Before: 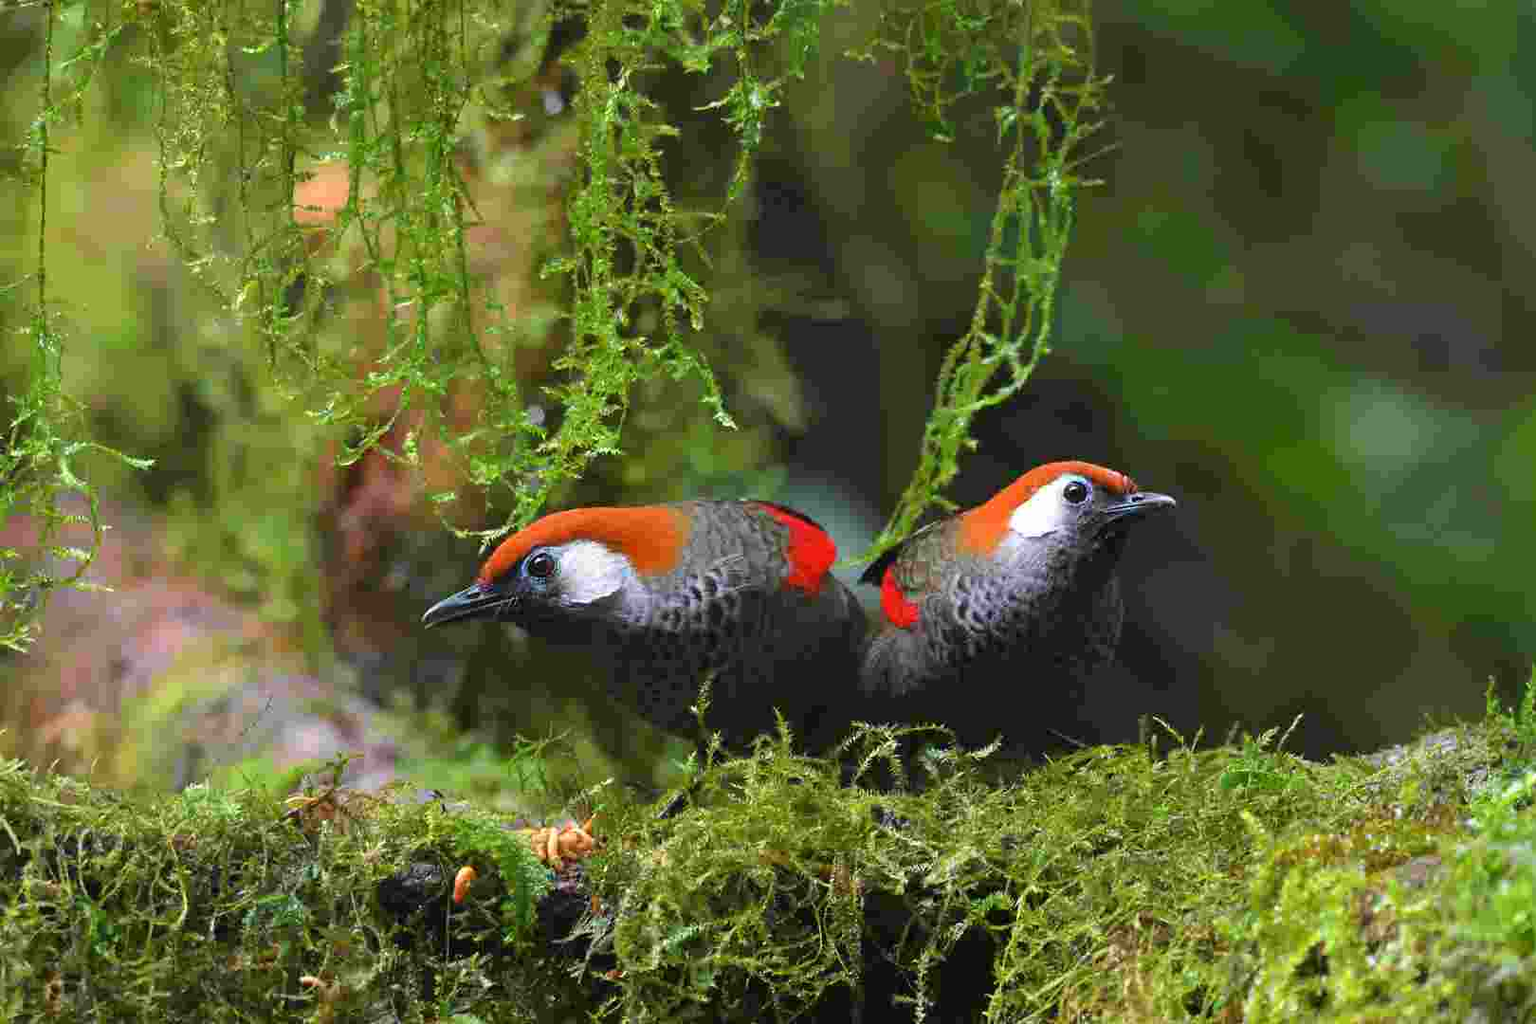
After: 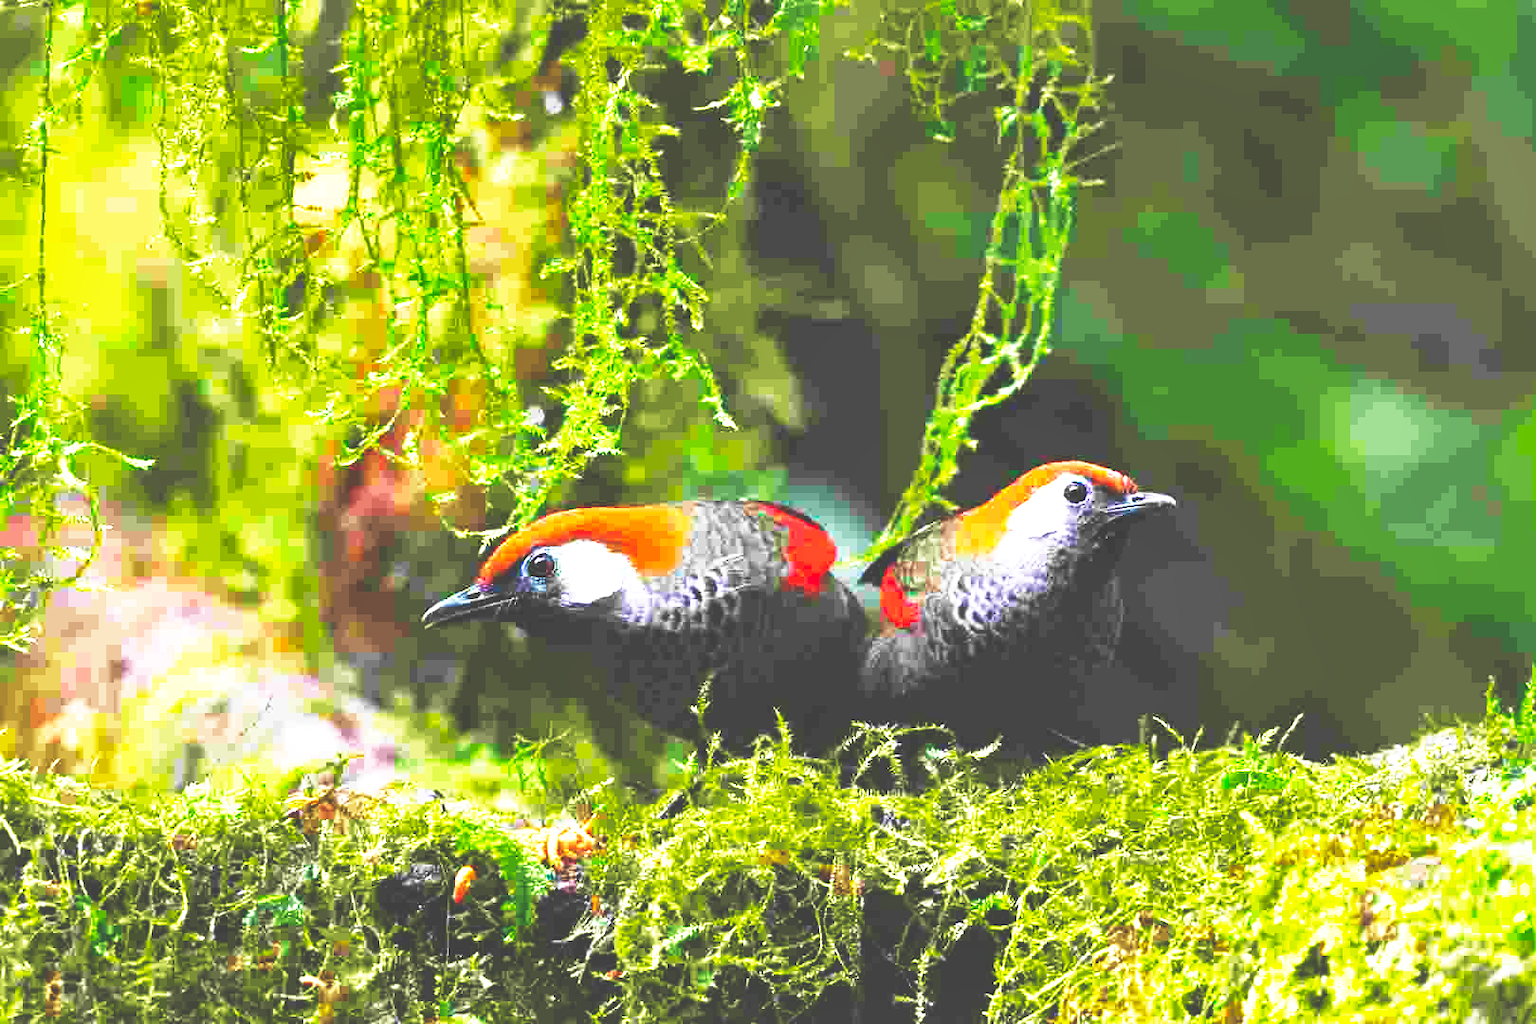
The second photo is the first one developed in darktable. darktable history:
exposure: black level correction 0, exposure 0.9 EV, compensate exposure bias true, compensate highlight preservation false
base curve: curves: ch0 [(0, 0.036) (0.007, 0.037) (0.604, 0.887) (1, 1)], preserve colors none
shadows and highlights: on, module defaults
